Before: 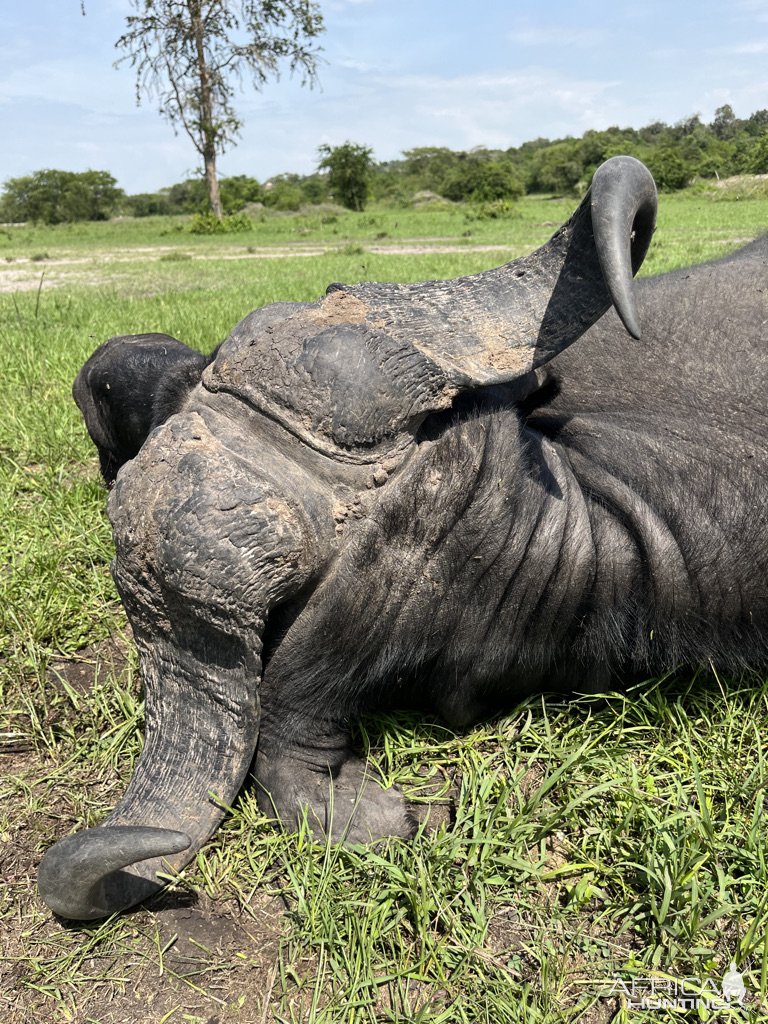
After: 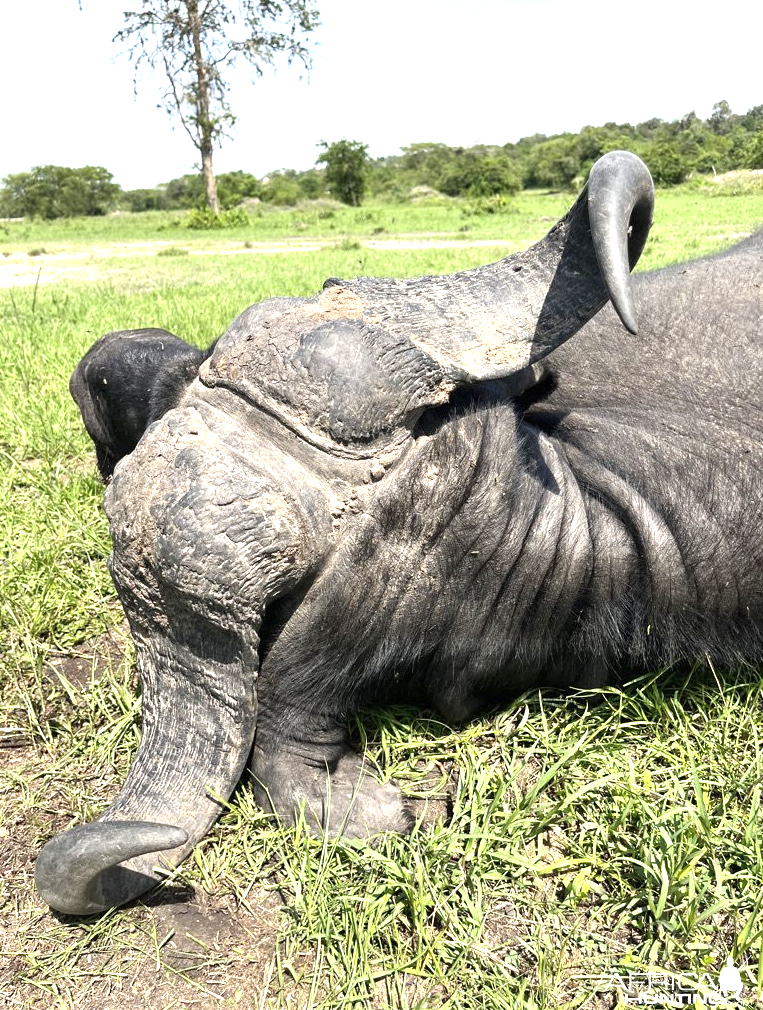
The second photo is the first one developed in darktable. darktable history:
crop: left 0.465%, top 0.51%, right 0.17%, bottom 0.851%
contrast brightness saturation: saturation -0.024
exposure: black level correction 0, exposure 1.001 EV, compensate highlight preservation false
